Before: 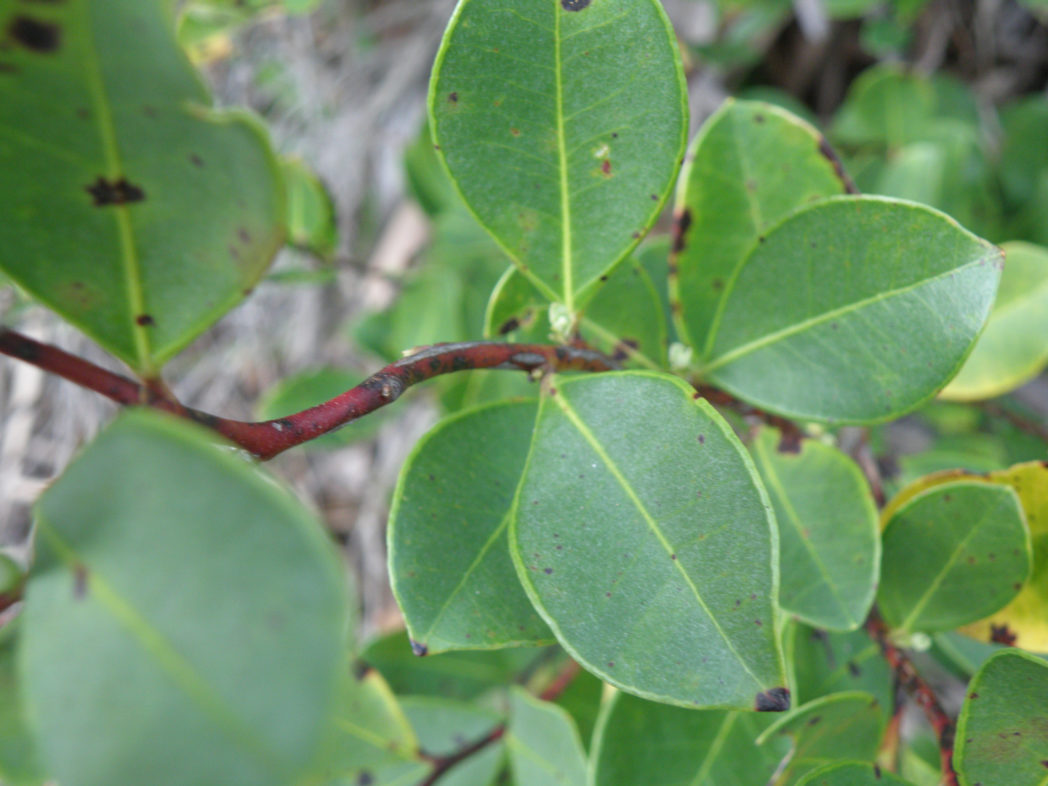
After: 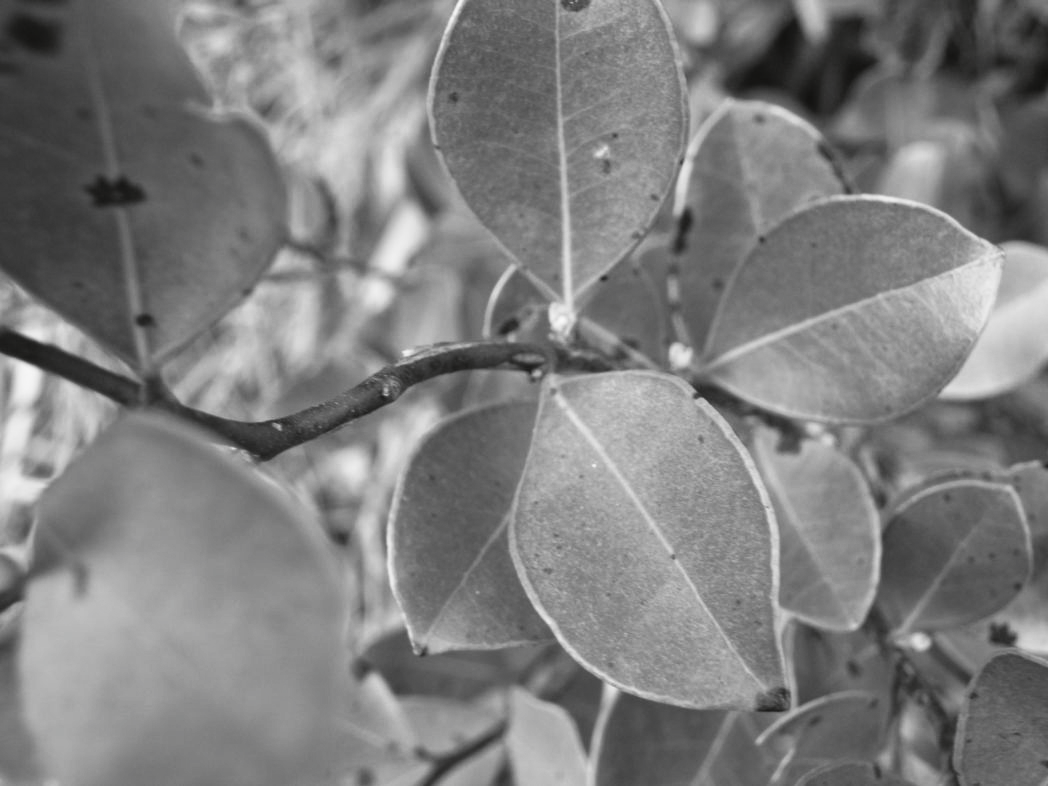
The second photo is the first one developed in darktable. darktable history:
tone curve: curves: ch0 [(0, 0) (0.003, 0.036) (0.011, 0.04) (0.025, 0.042) (0.044, 0.052) (0.069, 0.066) (0.1, 0.085) (0.136, 0.106) (0.177, 0.144) (0.224, 0.188) (0.277, 0.241) (0.335, 0.307) (0.399, 0.382) (0.468, 0.466) (0.543, 0.56) (0.623, 0.672) (0.709, 0.772) (0.801, 0.876) (0.898, 0.949) (1, 1)], preserve colors none
color look up table: target L [83.84, 85.63, 80.97, 81.69, 81.69, 75.88, 76.25, 57.35, 53.98, 42.78, 39.9, 43.46, 23.52, 1.645, 200.09, 69.61, 61.7, 65.49, 42.78, 48.84, 56.83, 44.41, 29.29, 34.03, 27.53, 95.14, 89.53, 86.7, 79.88, 81.93, 74.91, 84.2, 67.74, 80.97, 50.17, 83.84, 70.35, 74.05, 54.76, 45.09, 38.24, 44, 39.9, 25.76, 93.75, 83.12, 66.24, 77.58, 44.82], target a [-0.002, 0, 0, 0.001, 0.001, 0, 0, 0.001, 0.001, 0, 0, 0.001, 0, -0.153, 0, 0, 0.001, 0, 0, 0.001, 0.001, 0, 0, 0.001, 0, -0.002, -0.002, -0.003, 0, 0.001, 0.001, 0, 0.001, 0, 0.001, -0.002, 0, 0, 0.001, 0.001, 0, 0.001, 0, 0, -0.003, -0.001, 0.001, 0.001, 0], target b [0.024, 0.002, 0.002, 0.001 ×4, -0.005, -0.004, 0, -0.001, -0.005, -0.003, 1.891, 0, 0.001, -0.005, 0.001, 0, -0.005, -0.005, 0, -0.001, -0.004, -0.001, 0.024, 0.025, 0.025, 0.002, -0.006, -0.006, 0.002, -0.005, 0.002, -0.005, 0.024, 0.001, 0.001, -0.005, -0.005, -0.001, -0.004, -0.001, -0.001, 0.024, 0.002, -0.005, -0.006, 0], num patches 49
